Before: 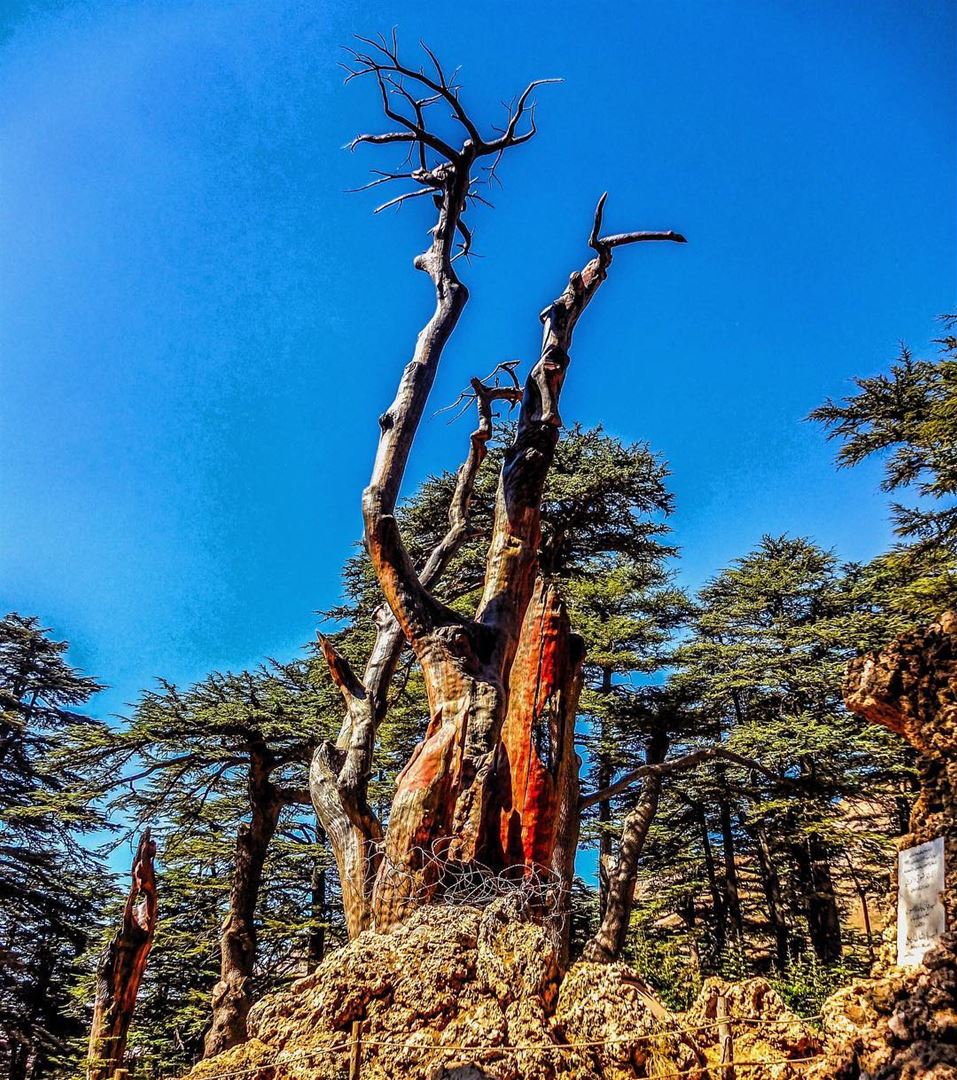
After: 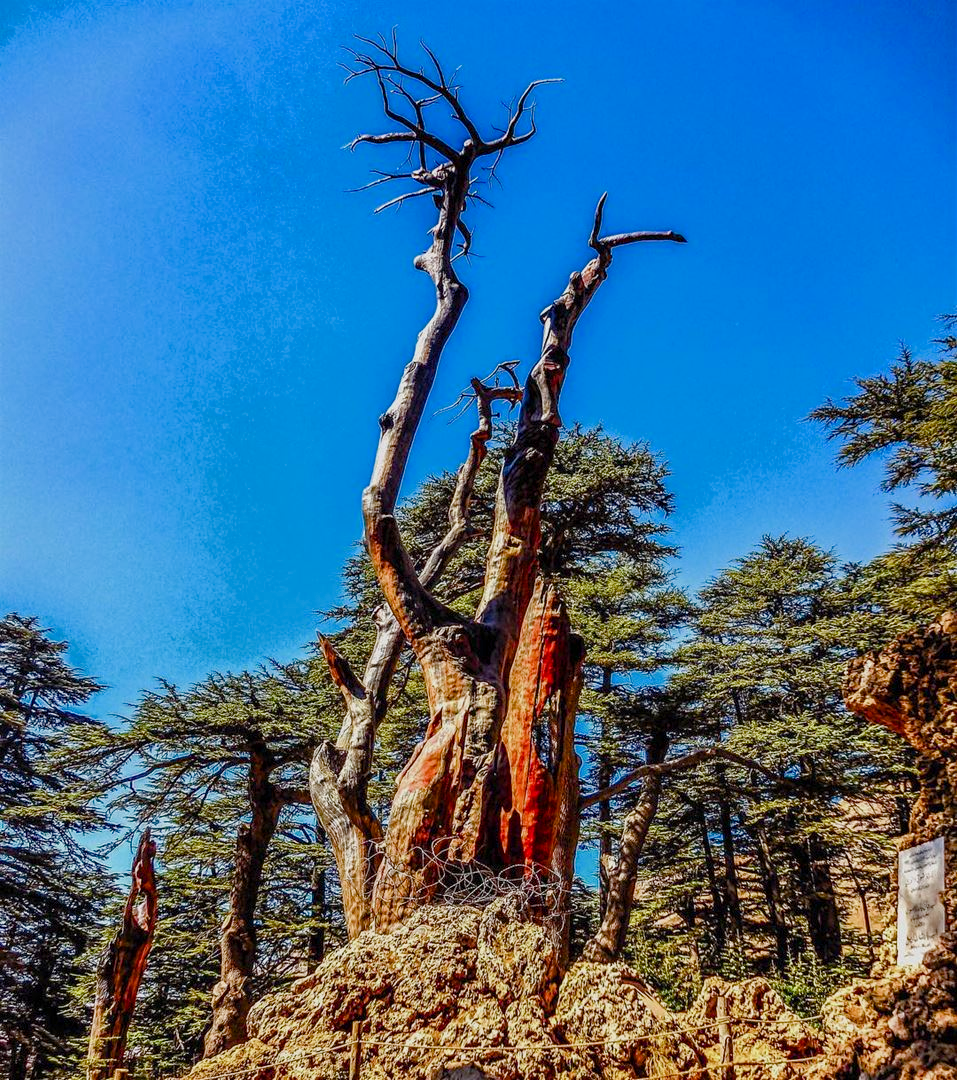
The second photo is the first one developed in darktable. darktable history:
color balance rgb: perceptual saturation grading › global saturation 25.71%, perceptual saturation grading › highlights -50.493%, perceptual saturation grading › shadows 31.101%, contrast -10.143%
